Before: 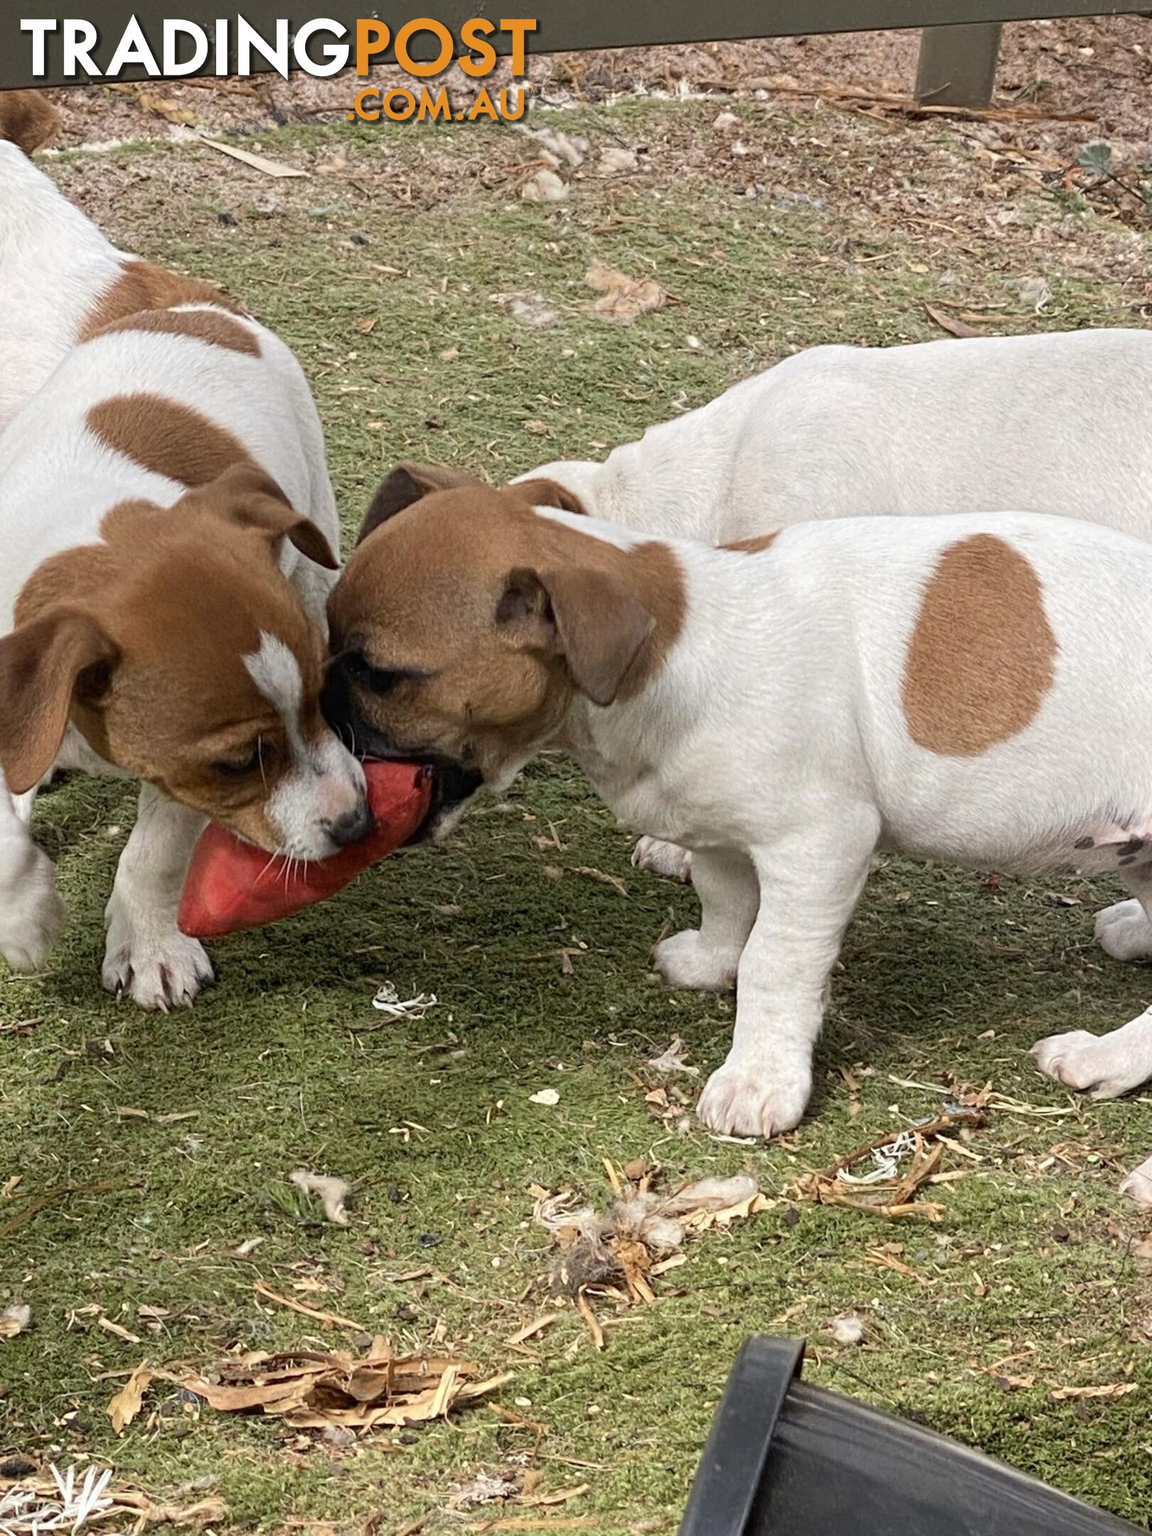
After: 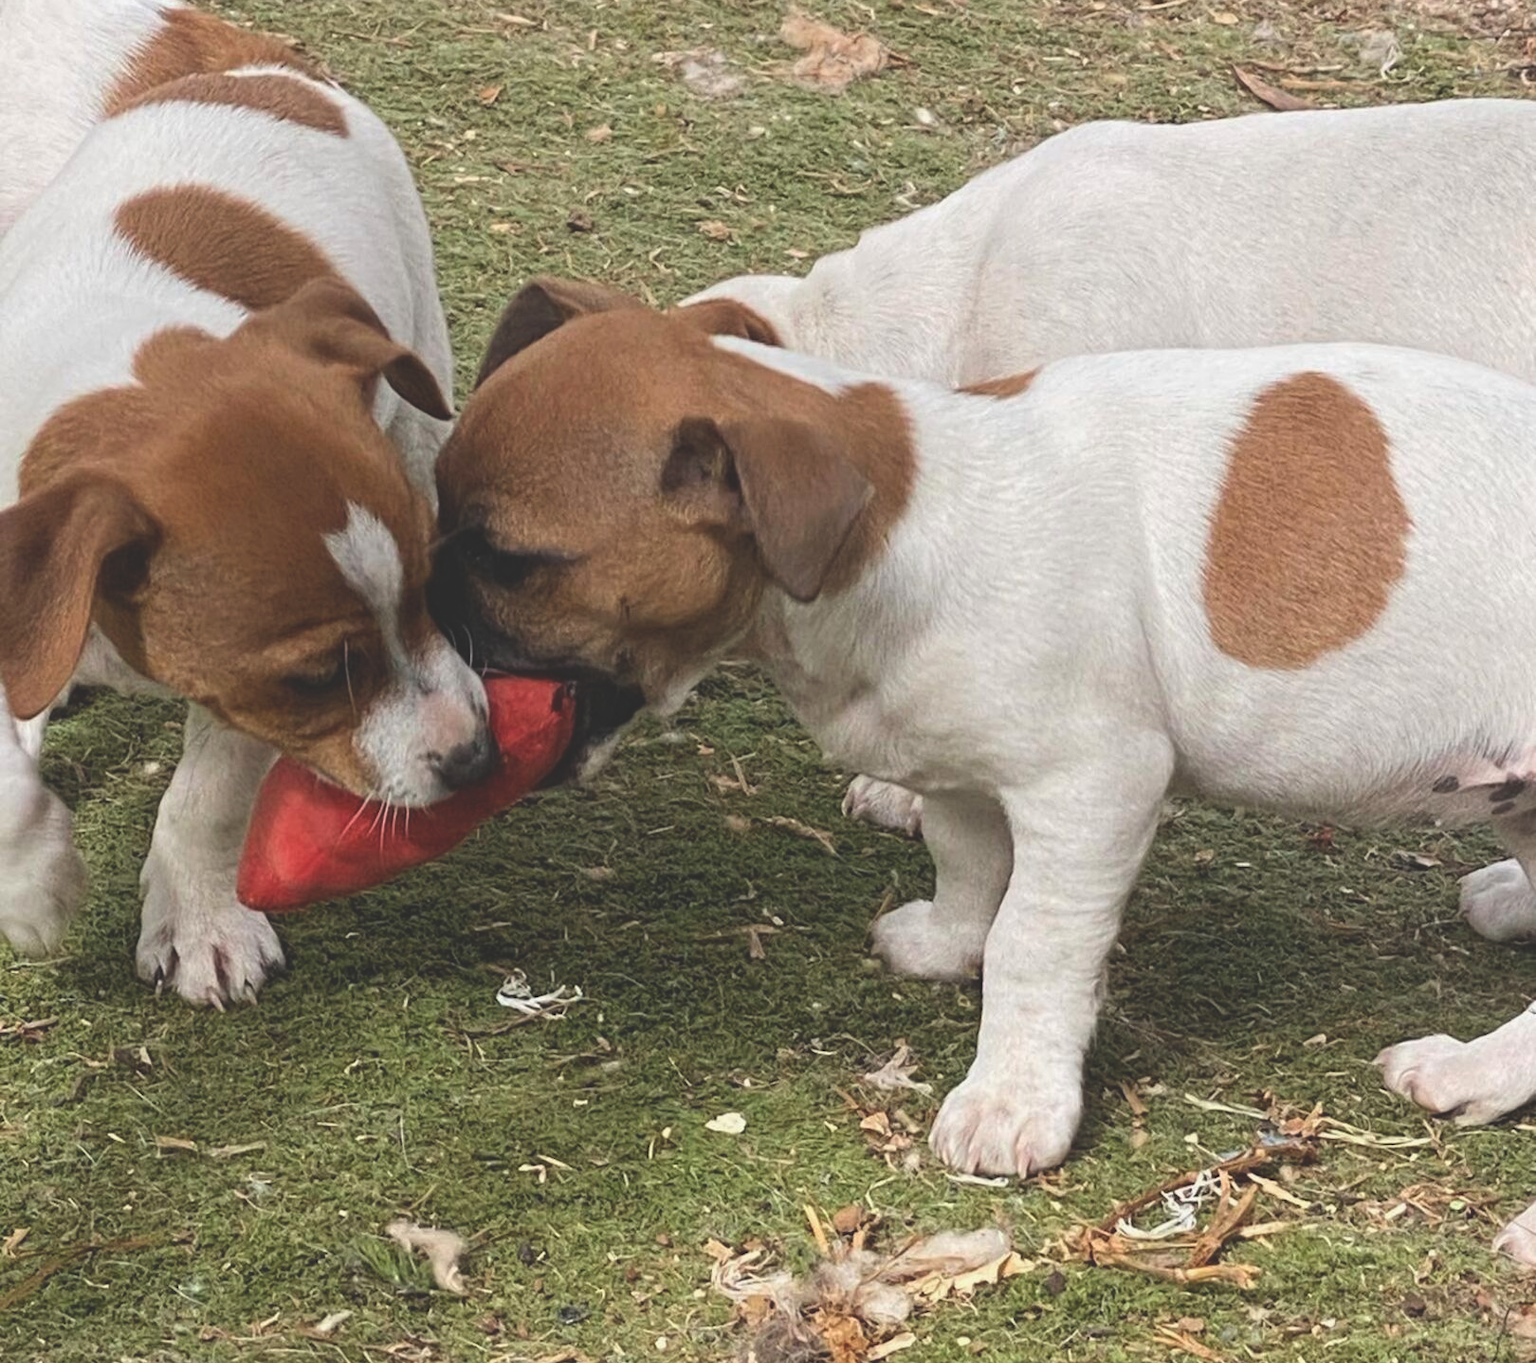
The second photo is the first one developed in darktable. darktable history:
exposure: black level correction -0.026, exposure -0.121 EV, compensate highlight preservation false
crop: top 16.612%, bottom 16.77%
